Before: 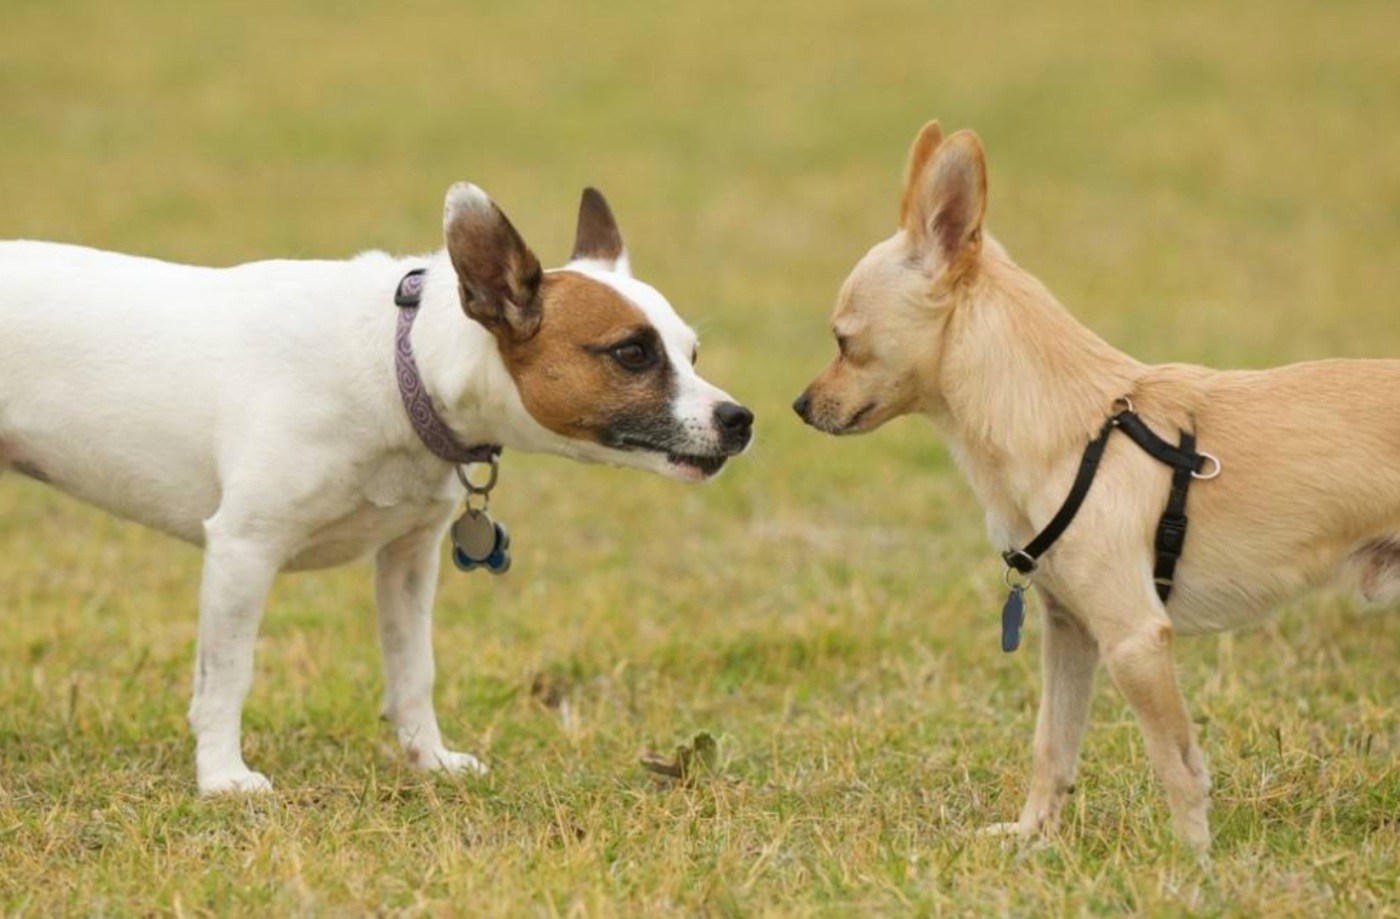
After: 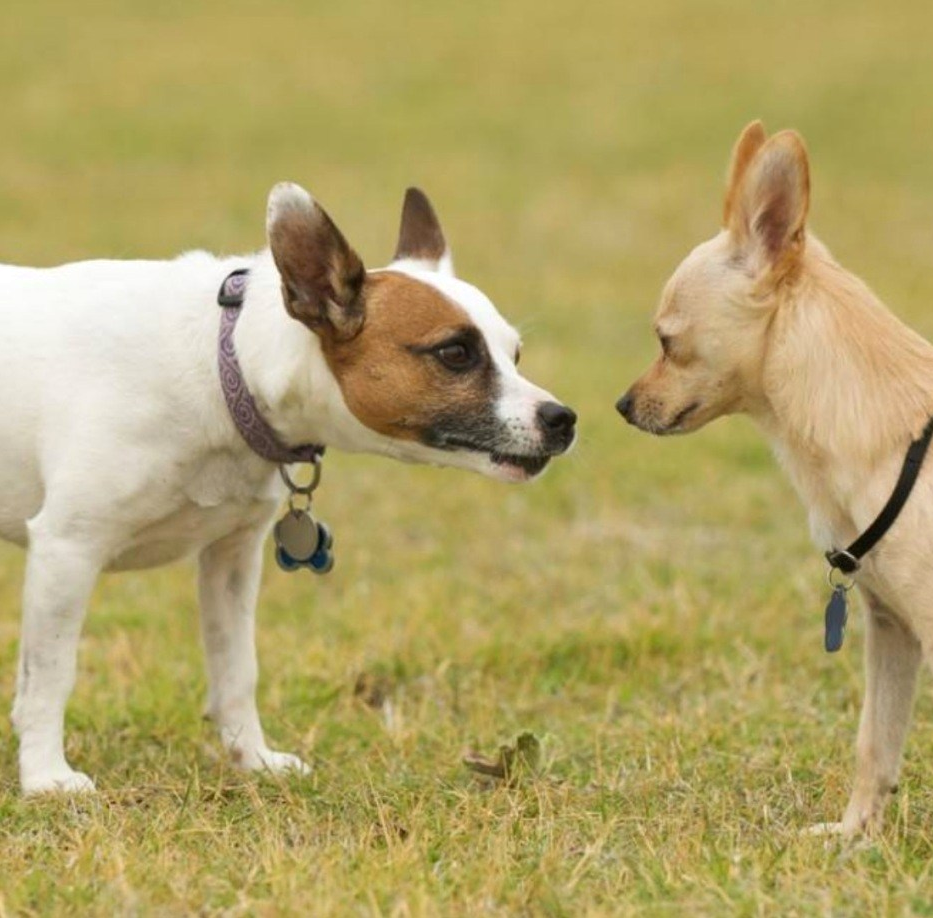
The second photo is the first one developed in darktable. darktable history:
crop and rotate: left 12.673%, right 20.66%
levels: levels [0, 0.492, 0.984]
